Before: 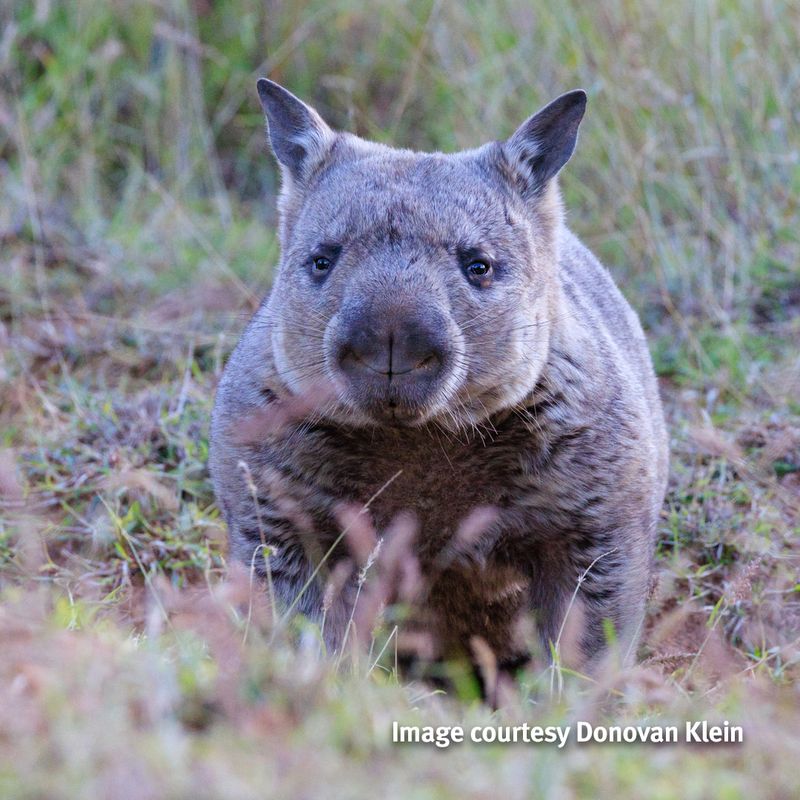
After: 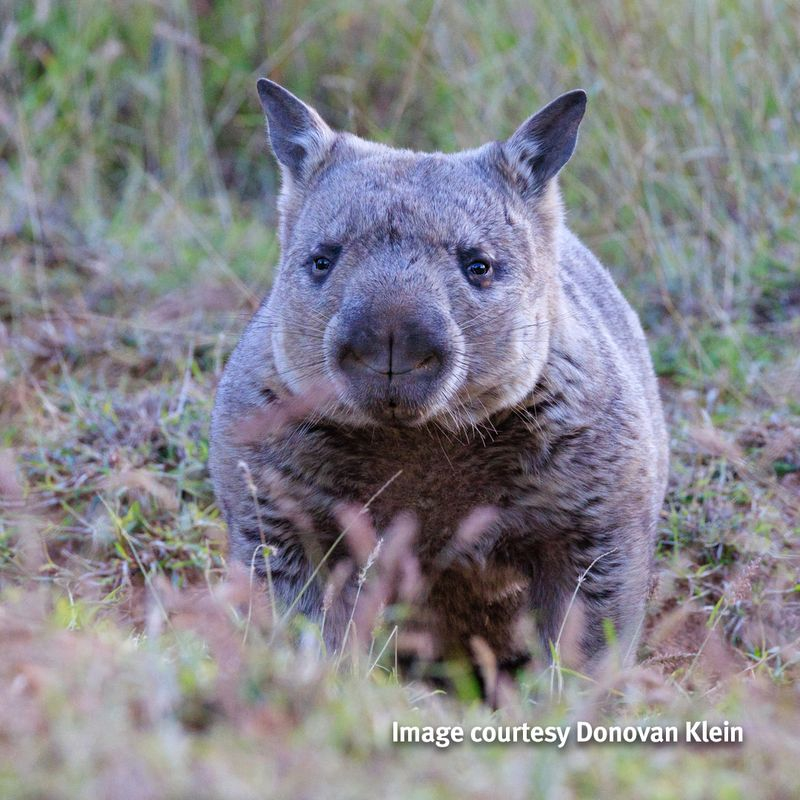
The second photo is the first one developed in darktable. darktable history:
shadows and highlights: shadows 32.96, highlights -46.15, compress 49.9%, soften with gaussian
